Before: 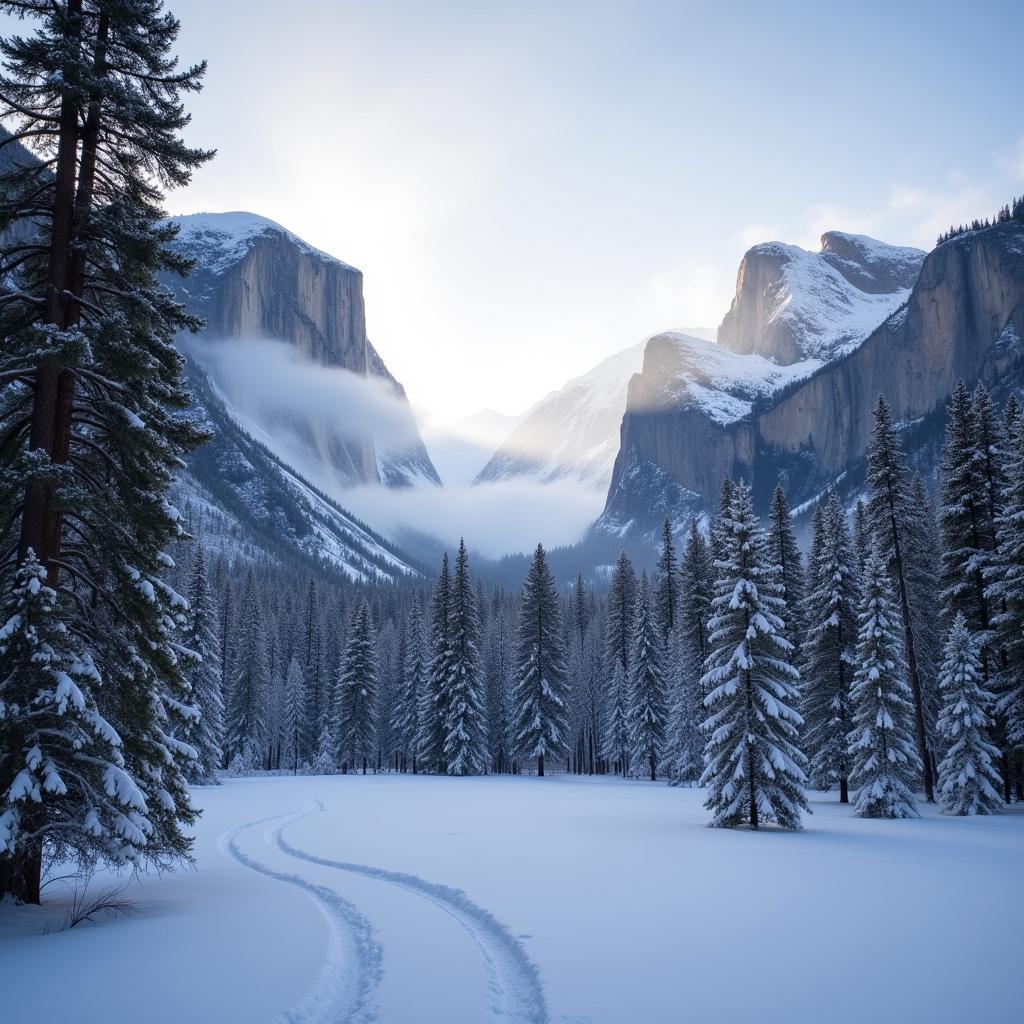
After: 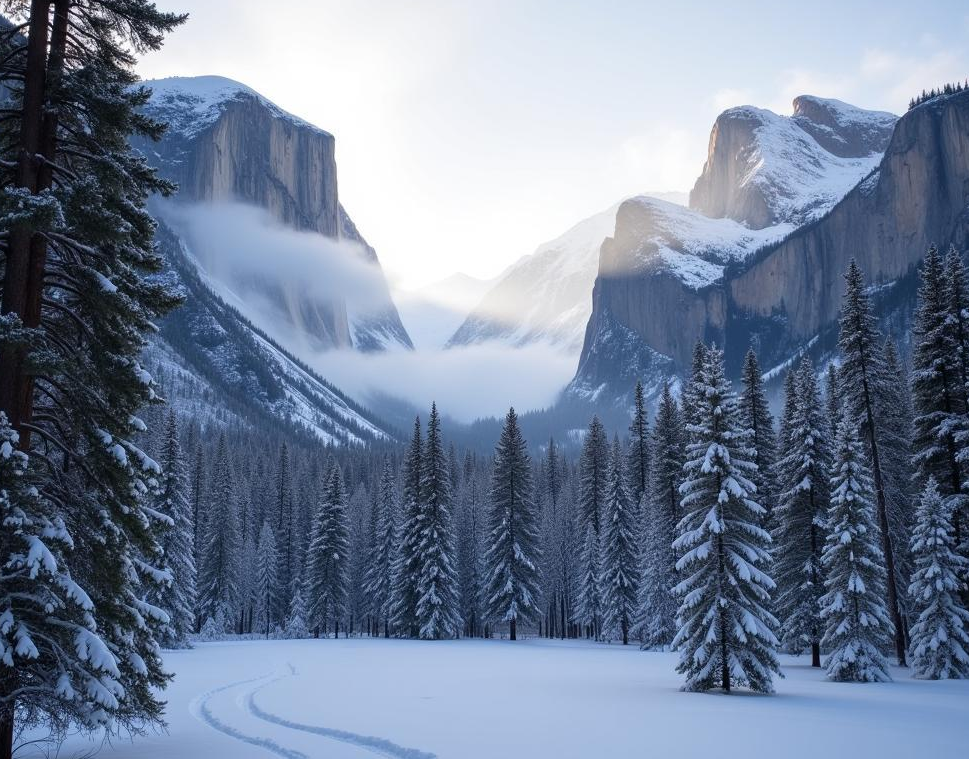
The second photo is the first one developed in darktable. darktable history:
crop and rotate: left 2.815%, top 13.299%, right 2.553%, bottom 12.577%
